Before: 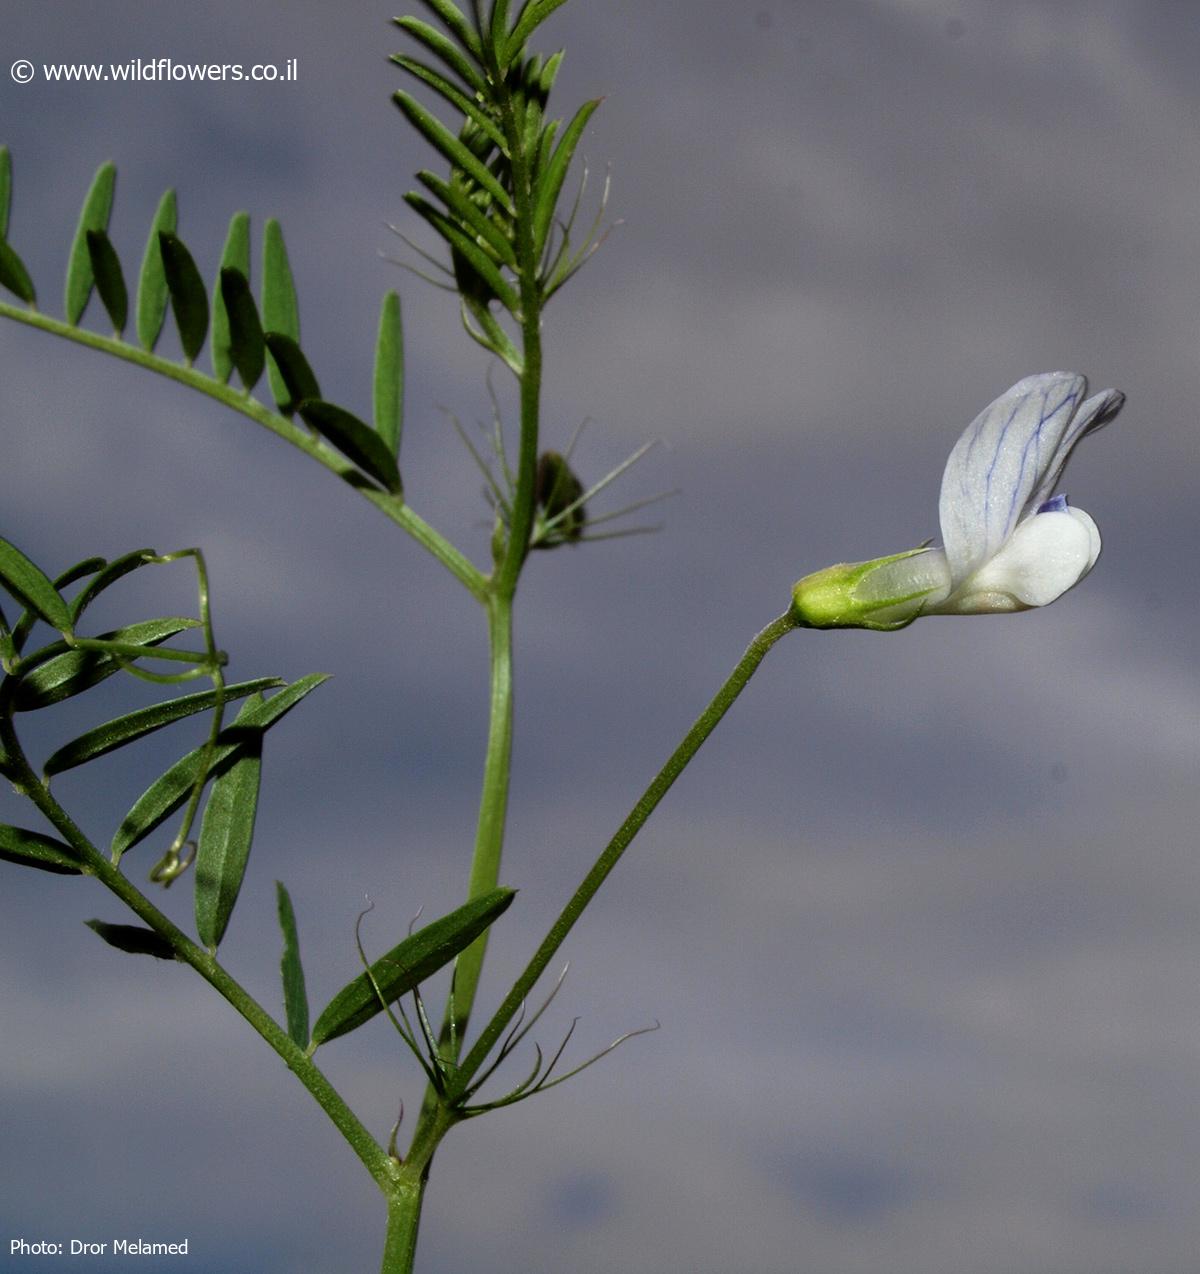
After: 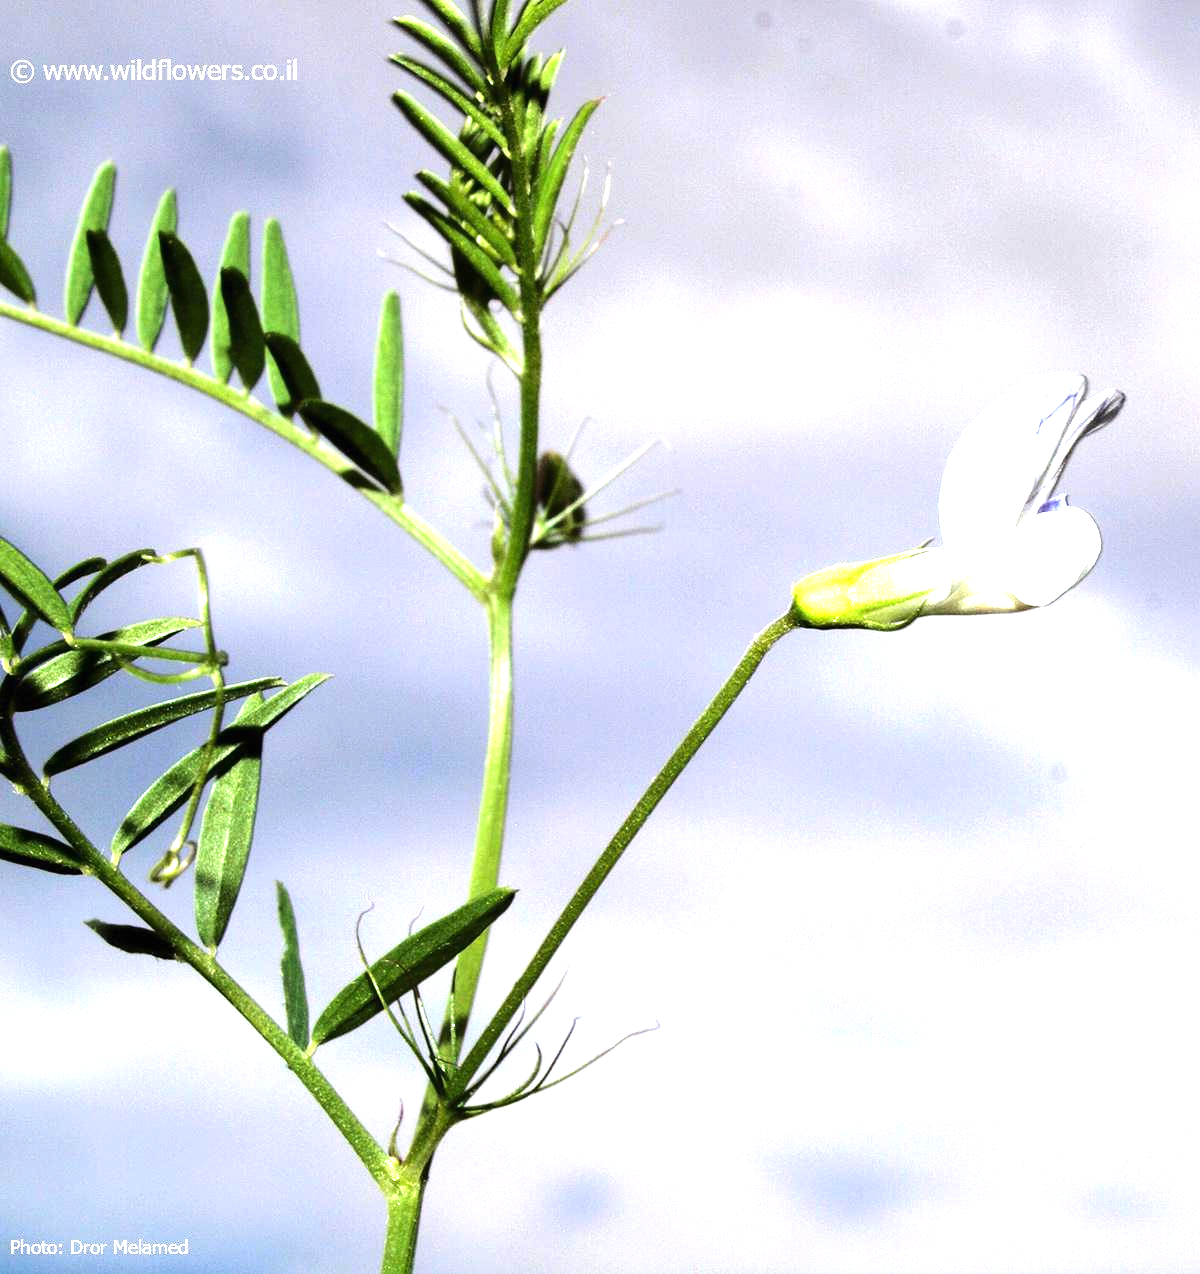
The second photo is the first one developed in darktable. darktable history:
tone equalizer: -8 EV -0.757 EV, -7 EV -0.705 EV, -6 EV -0.636 EV, -5 EV -0.404 EV, -3 EV 0.39 EV, -2 EV 0.6 EV, -1 EV 0.678 EV, +0 EV 0.741 EV, edges refinement/feathering 500, mask exposure compensation -1.57 EV, preserve details no
exposure: black level correction 0, exposure 1.748 EV, compensate highlight preservation false
